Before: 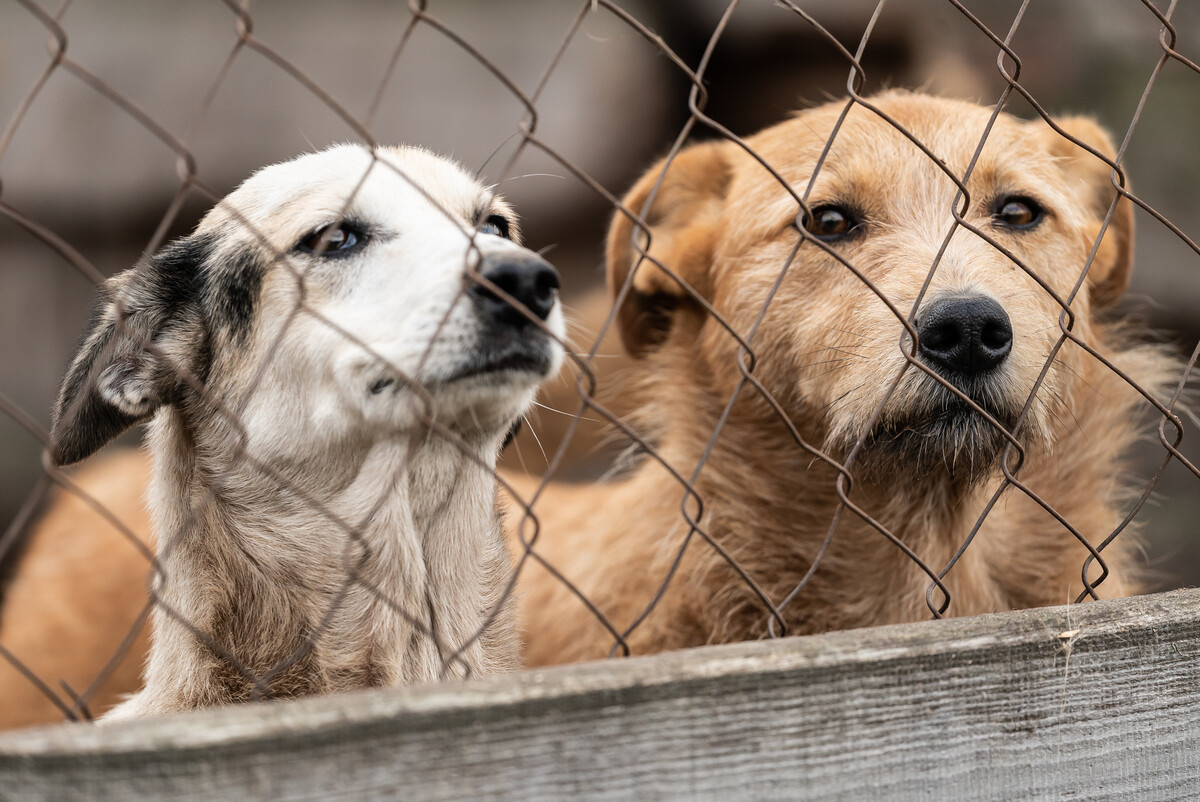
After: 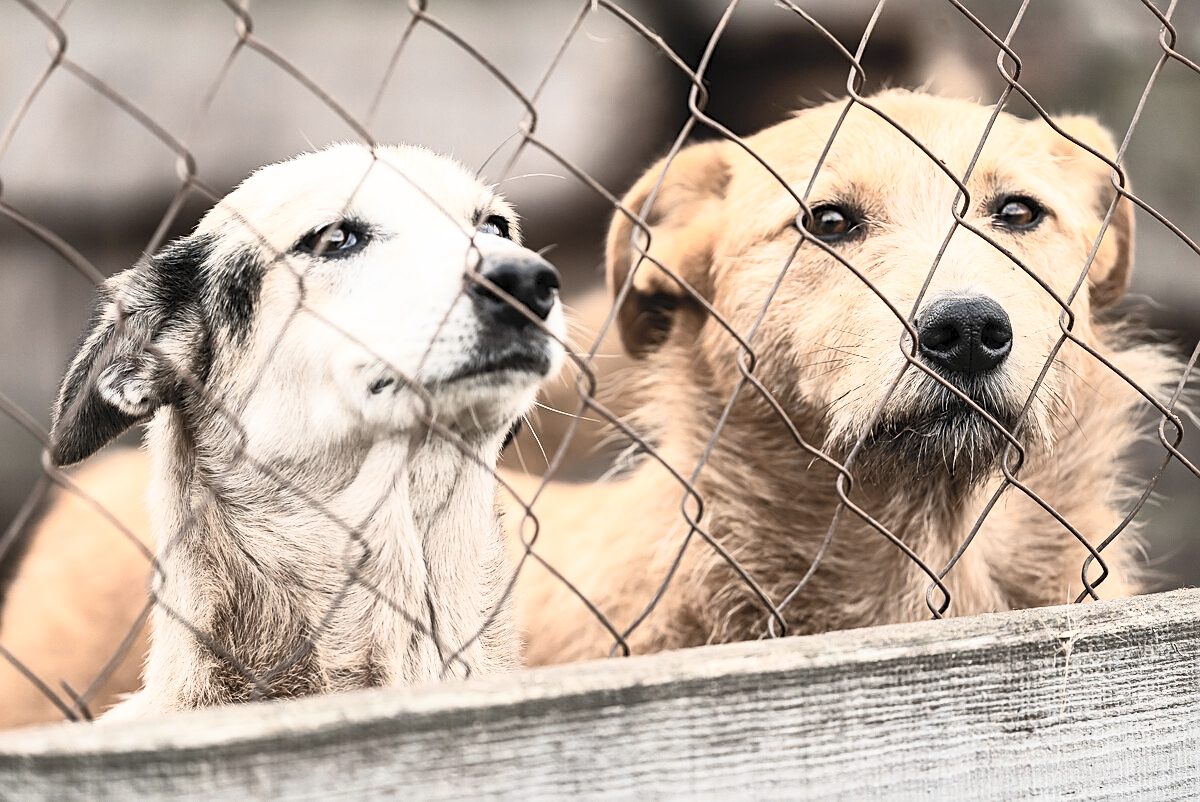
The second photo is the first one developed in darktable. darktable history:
rotate and perspective: automatic cropping original format, crop left 0, crop top 0
sharpen: on, module defaults
contrast brightness saturation: contrast 0.43, brightness 0.56, saturation -0.19
